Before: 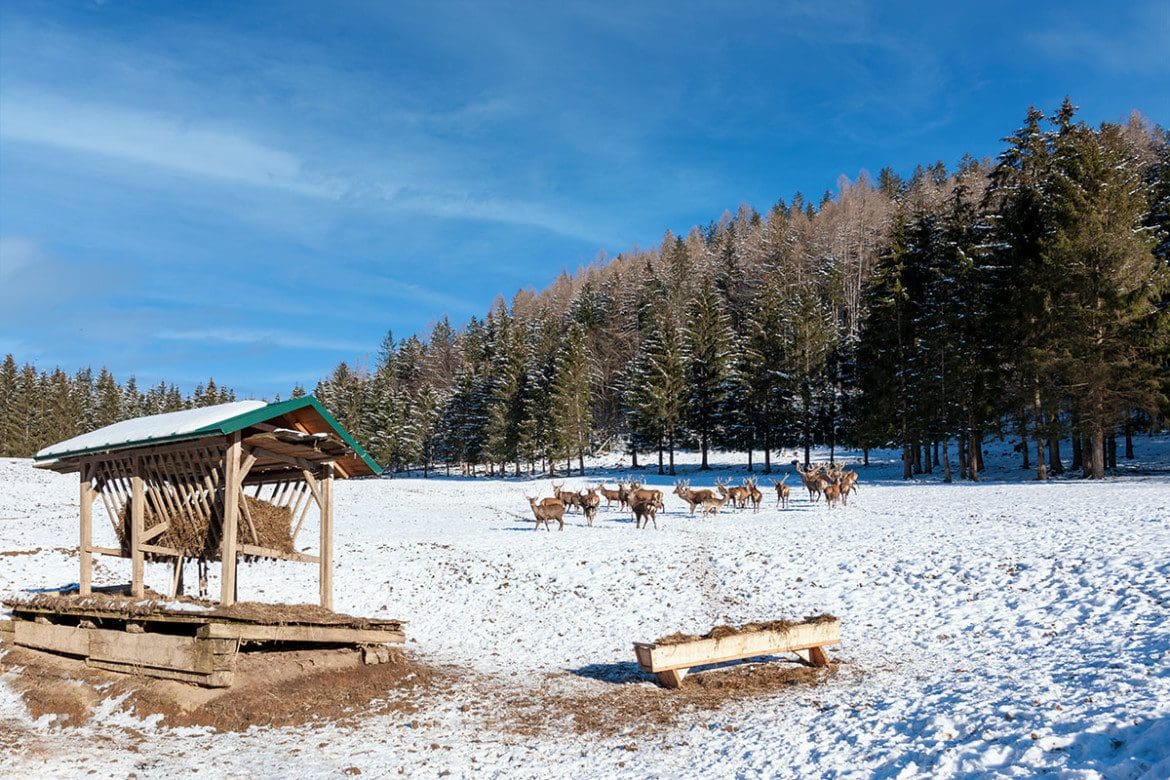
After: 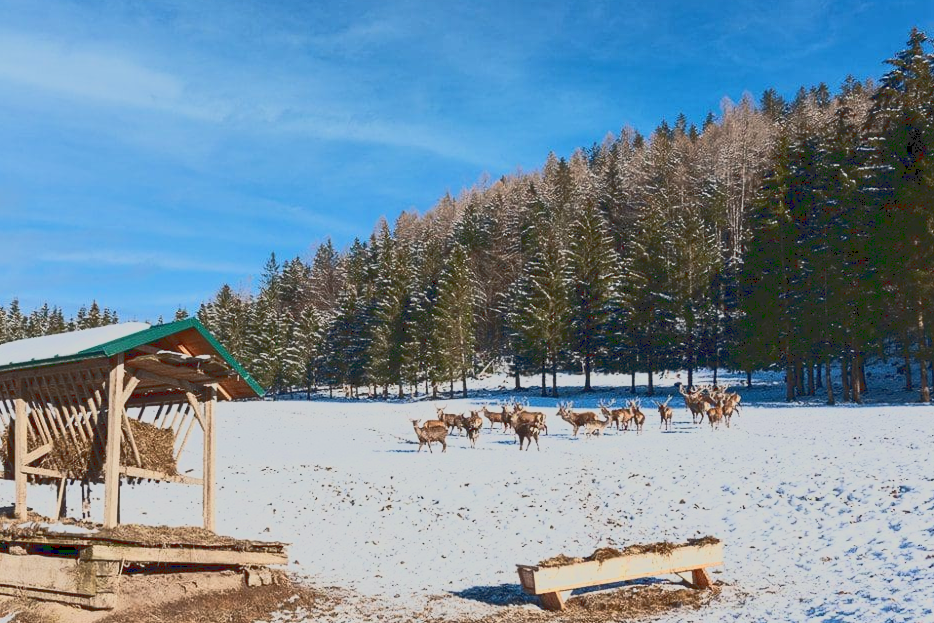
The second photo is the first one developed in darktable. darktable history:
crop and rotate: left 10.071%, top 10.071%, right 10.02%, bottom 10.02%
tone curve: curves: ch0 [(0, 0.148) (0.191, 0.225) (0.39, 0.373) (0.669, 0.716) (0.847, 0.818) (1, 0.839)]
